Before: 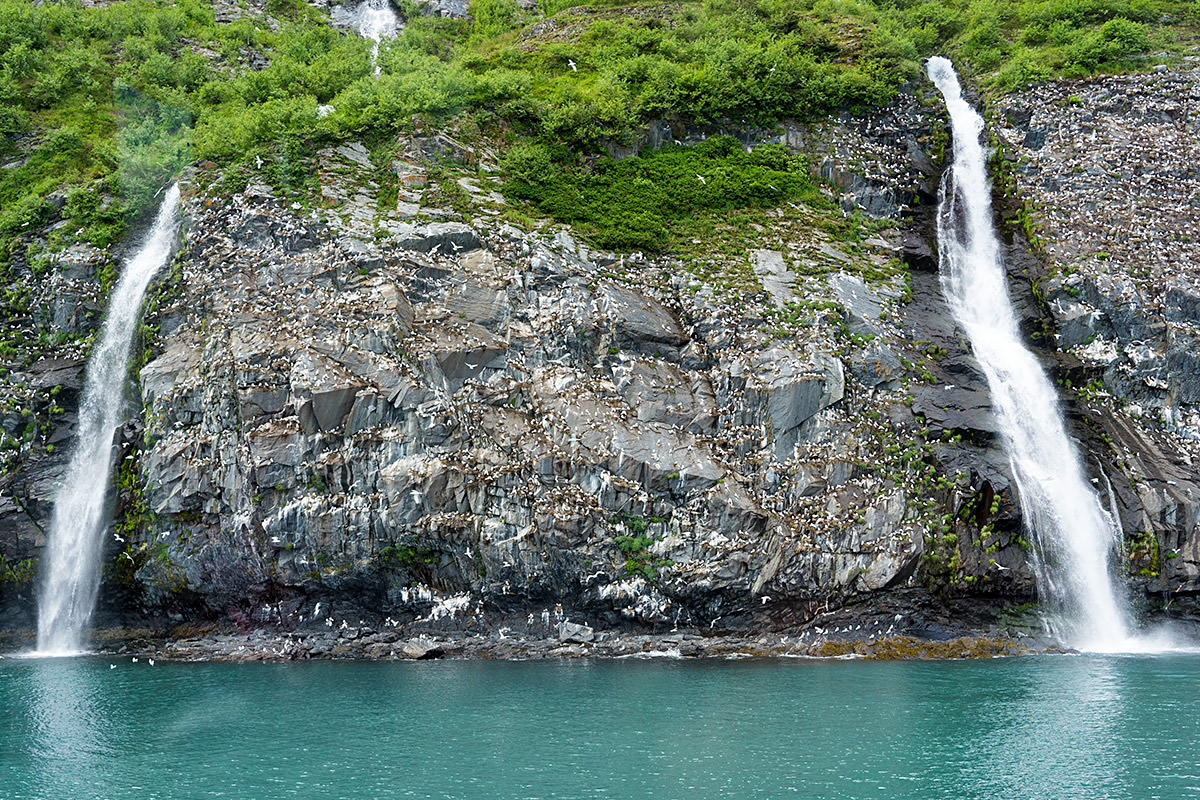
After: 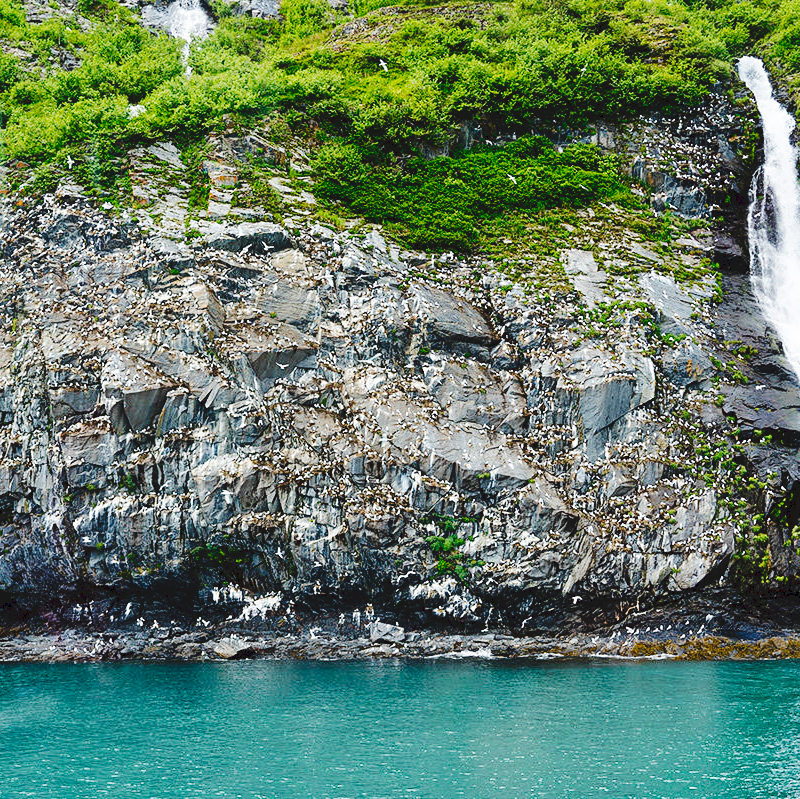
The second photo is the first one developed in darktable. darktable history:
crop and rotate: left 15.754%, right 17.579%
tone curve: curves: ch0 [(0, 0) (0.003, 0.084) (0.011, 0.084) (0.025, 0.084) (0.044, 0.084) (0.069, 0.085) (0.1, 0.09) (0.136, 0.1) (0.177, 0.119) (0.224, 0.144) (0.277, 0.205) (0.335, 0.298) (0.399, 0.417) (0.468, 0.525) (0.543, 0.631) (0.623, 0.72) (0.709, 0.8) (0.801, 0.867) (0.898, 0.934) (1, 1)], preserve colors none
